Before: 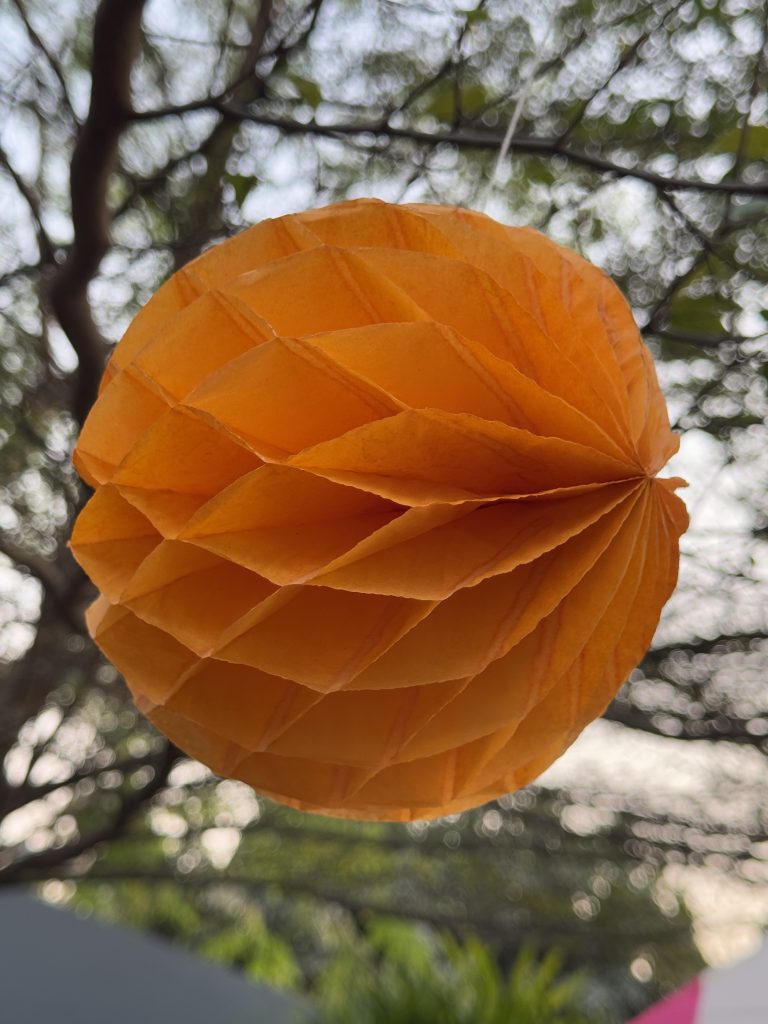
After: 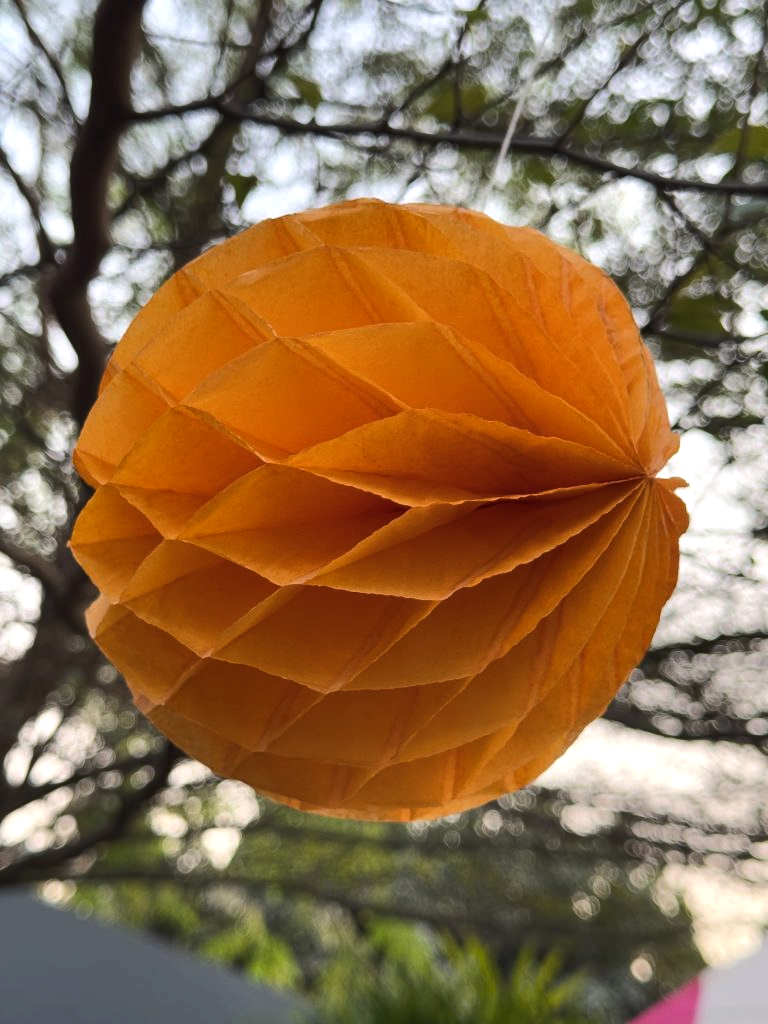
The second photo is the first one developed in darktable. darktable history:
tone equalizer: -8 EV -0.396 EV, -7 EV -0.375 EV, -6 EV -0.333 EV, -5 EV -0.252 EV, -3 EV 0.234 EV, -2 EV 0.316 EV, -1 EV 0.371 EV, +0 EV 0.422 EV, edges refinement/feathering 500, mask exposure compensation -1.57 EV, preserve details no
color balance rgb: perceptual saturation grading › global saturation 0.362%, perceptual saturation grading › mid-tones 11.51%
